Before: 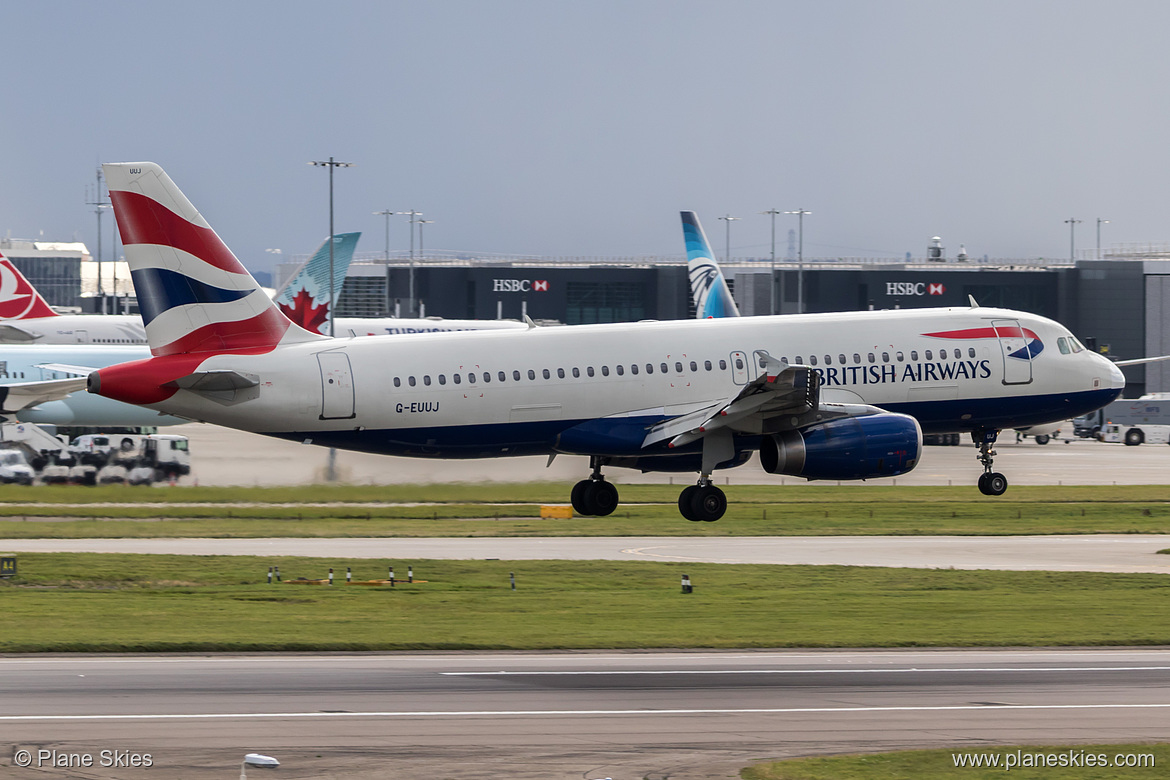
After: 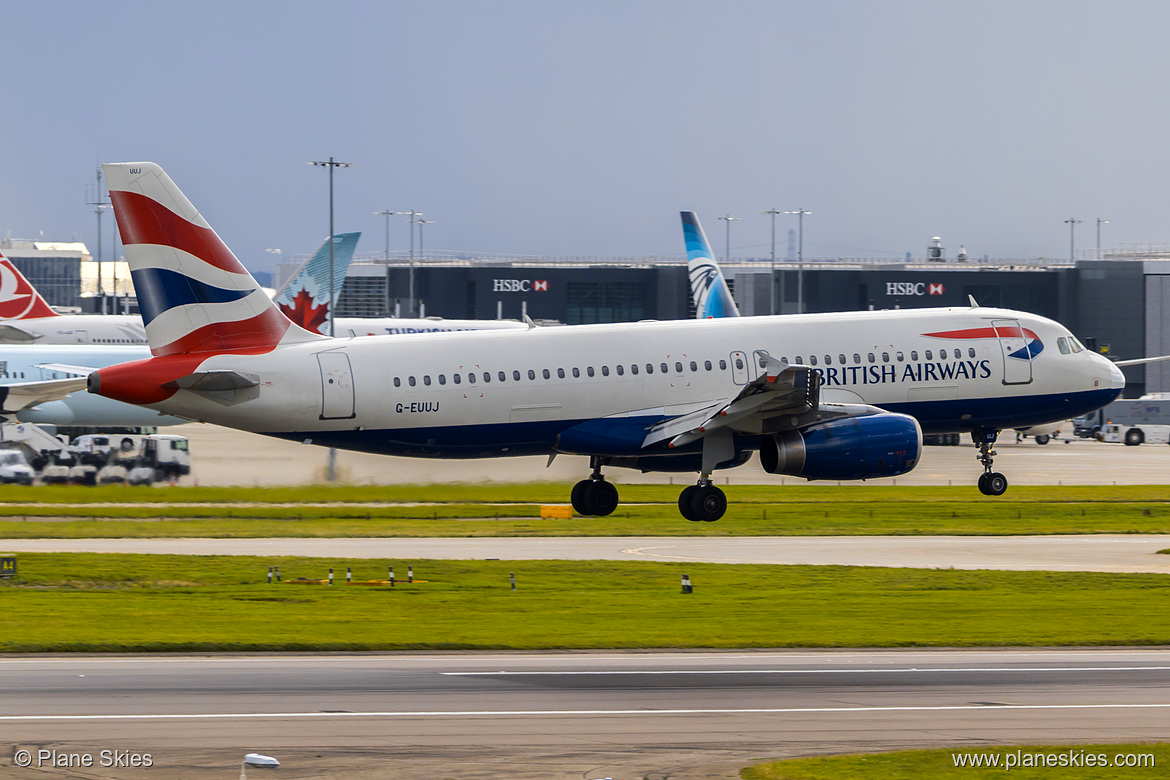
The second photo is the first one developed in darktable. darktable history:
color zones: curves: ch0 [(0.224, 0.526) (0.75, 0.5)]; ch1 [(0.055, 0.526) (0.224, 0.761) (0.377, 0.526) (0.75, 0.5)]
color contrast: green-magenta contrast 0.85, blue-yellow contrast 1.25, unbound 0
